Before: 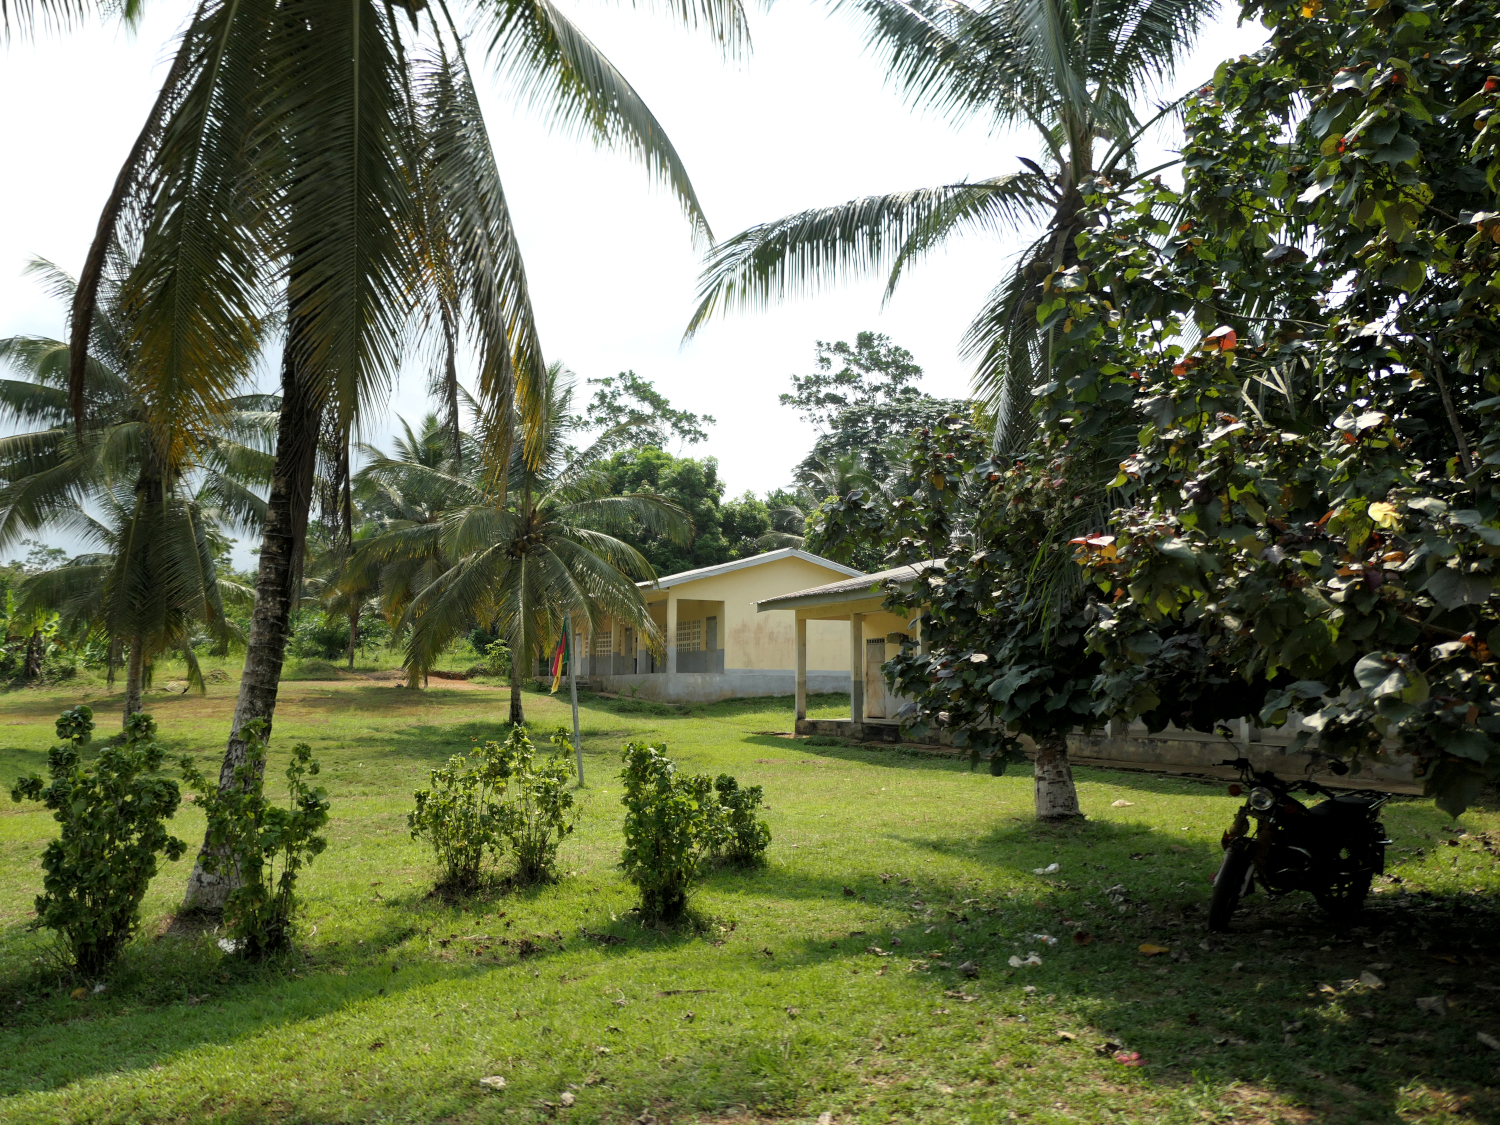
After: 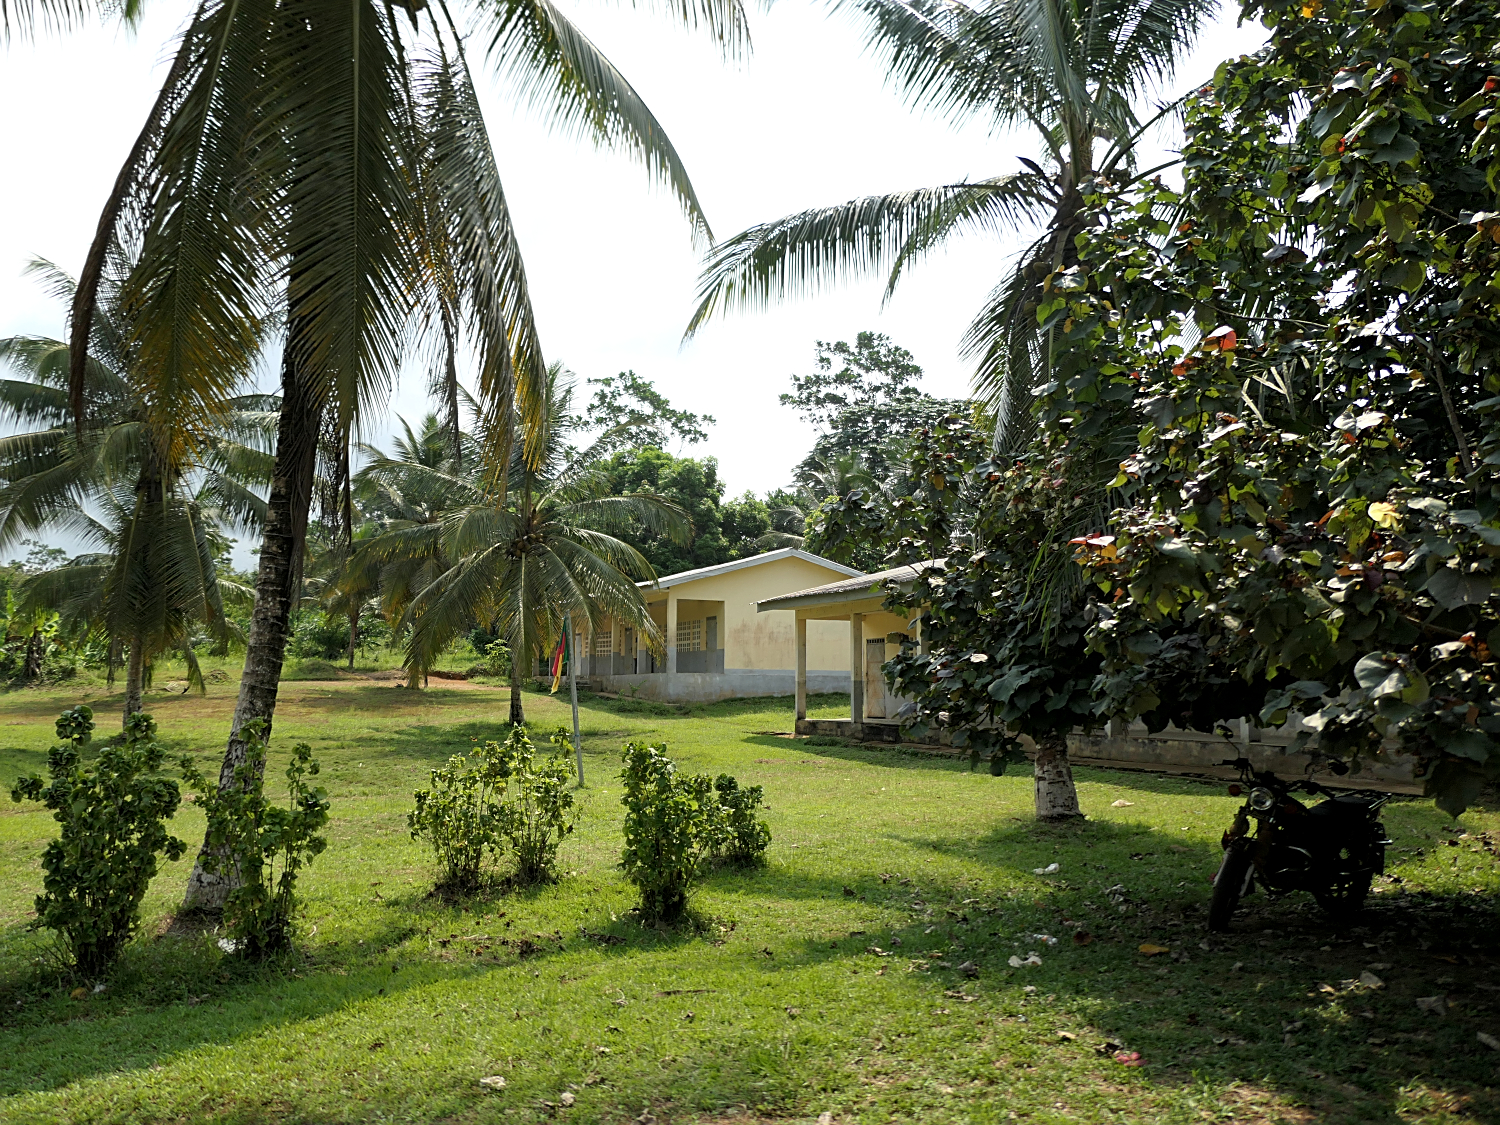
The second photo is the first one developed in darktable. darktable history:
sharpen: on, module defaults
tone equalizer: mask exposure compensation -0.501 EV
